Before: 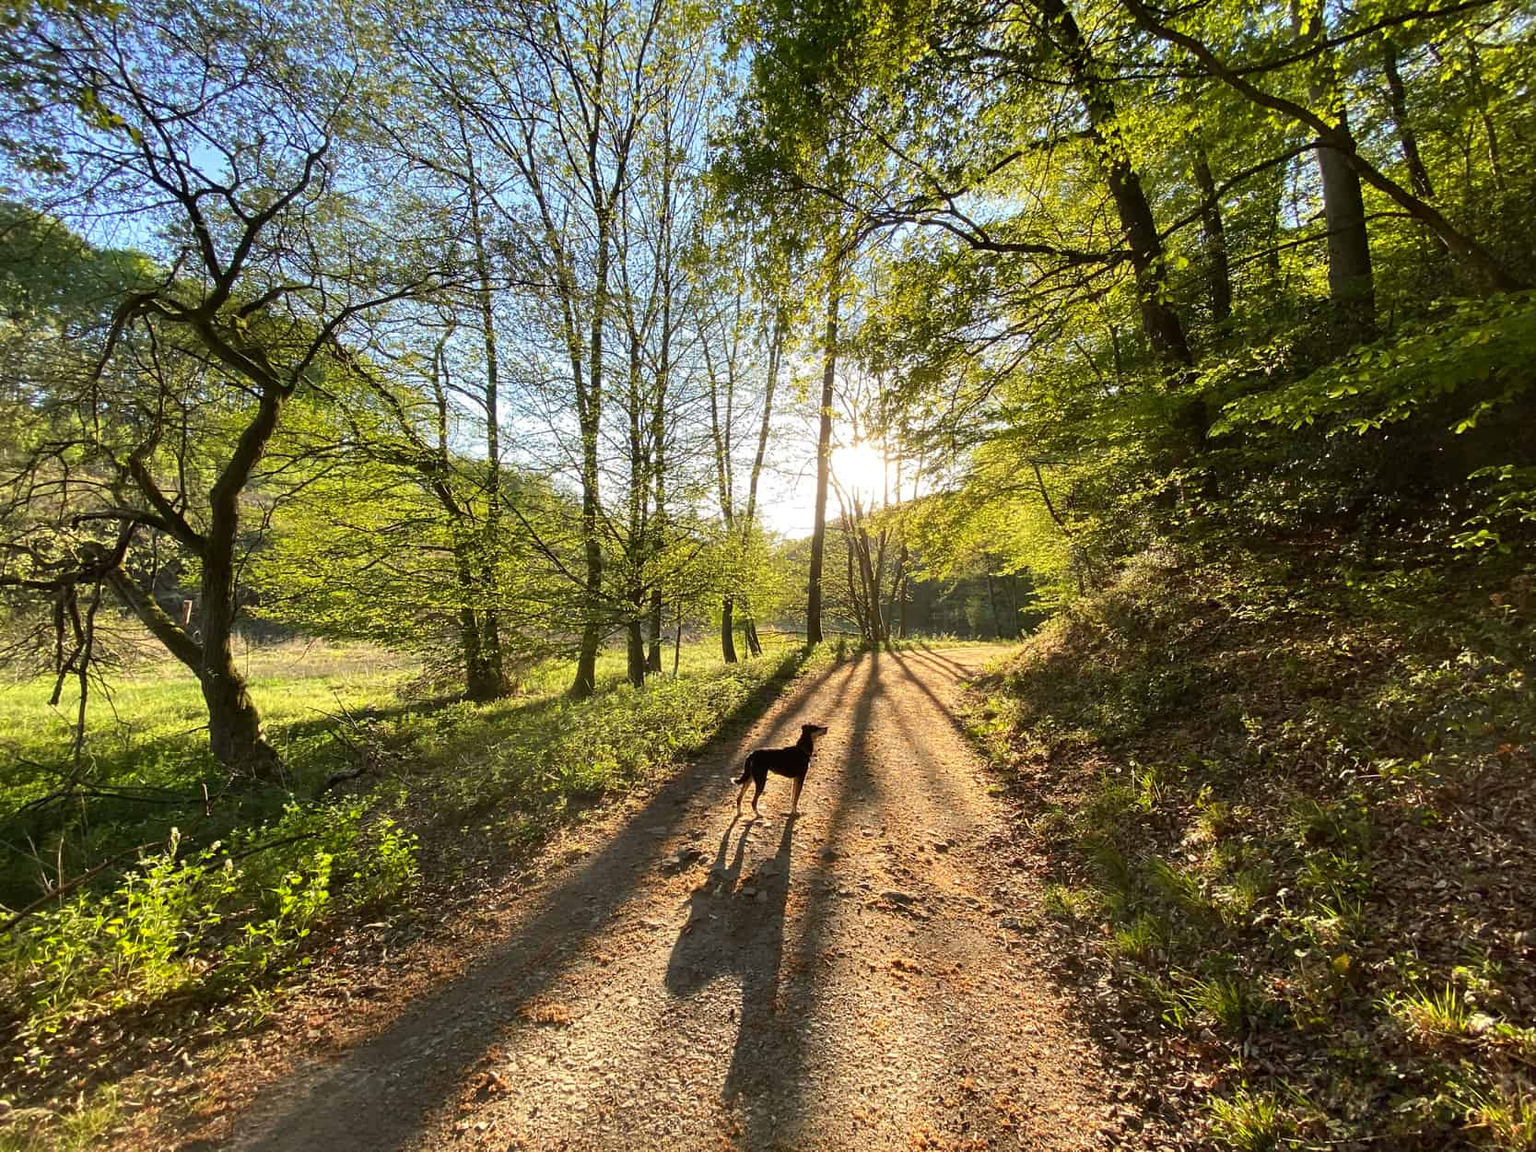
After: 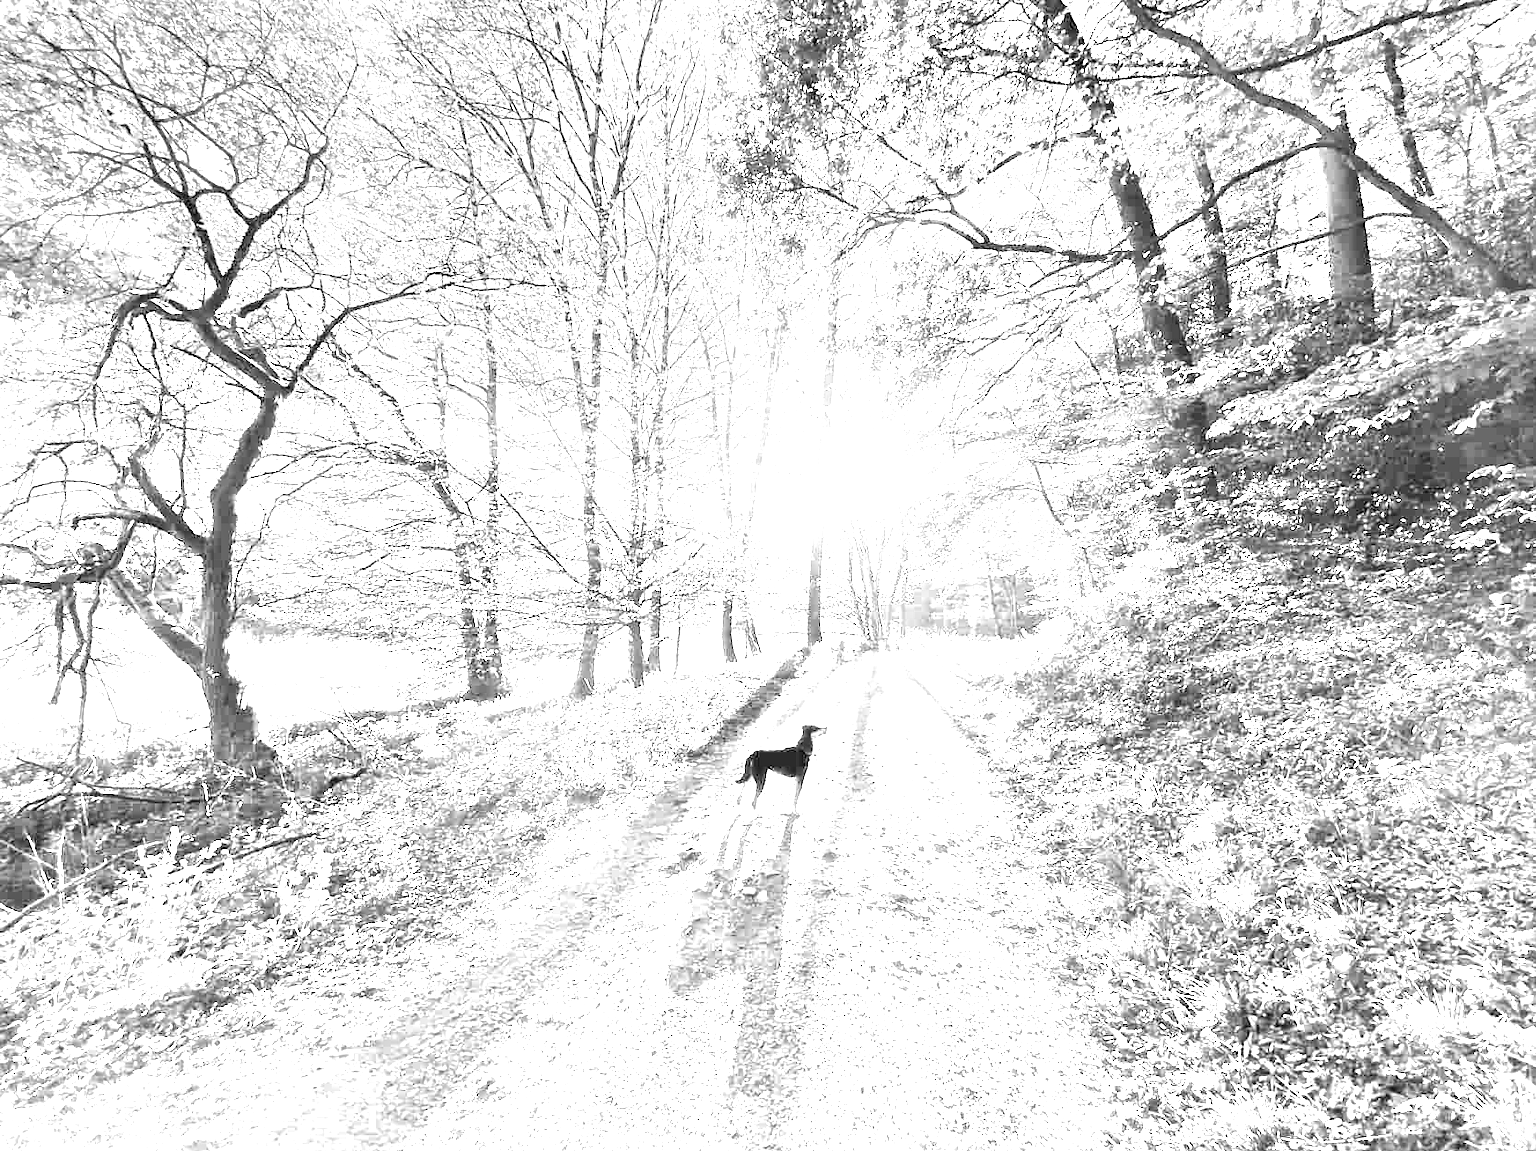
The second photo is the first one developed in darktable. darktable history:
white balance: red 8, blue 8
monochrome: a -3.63, b -0.465
